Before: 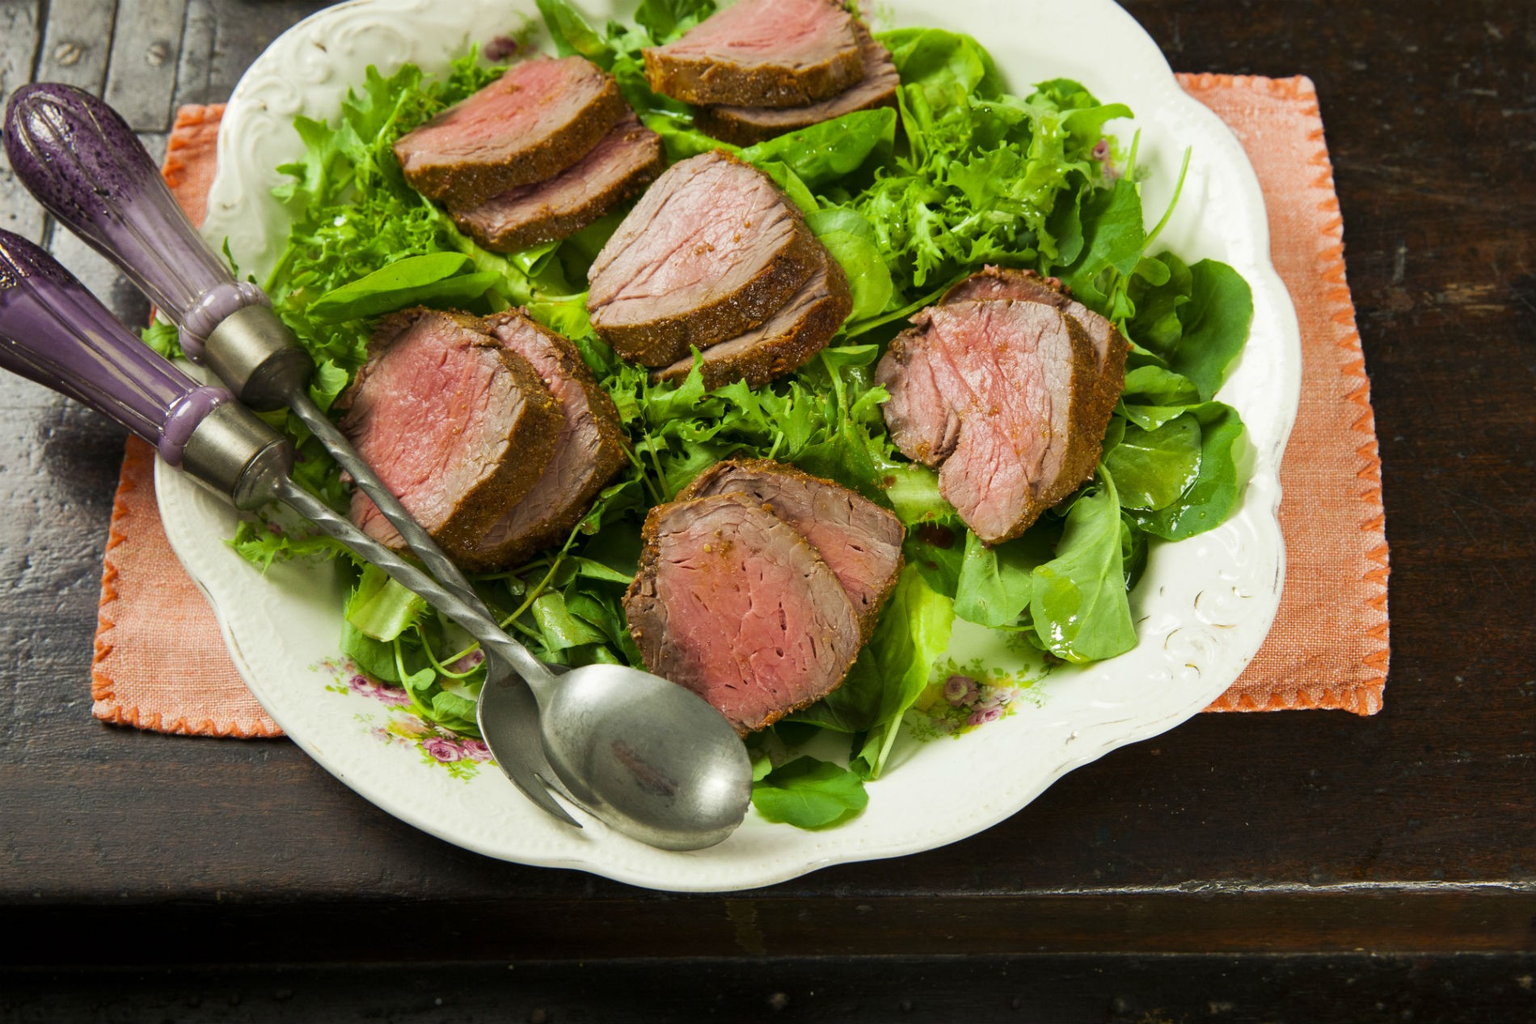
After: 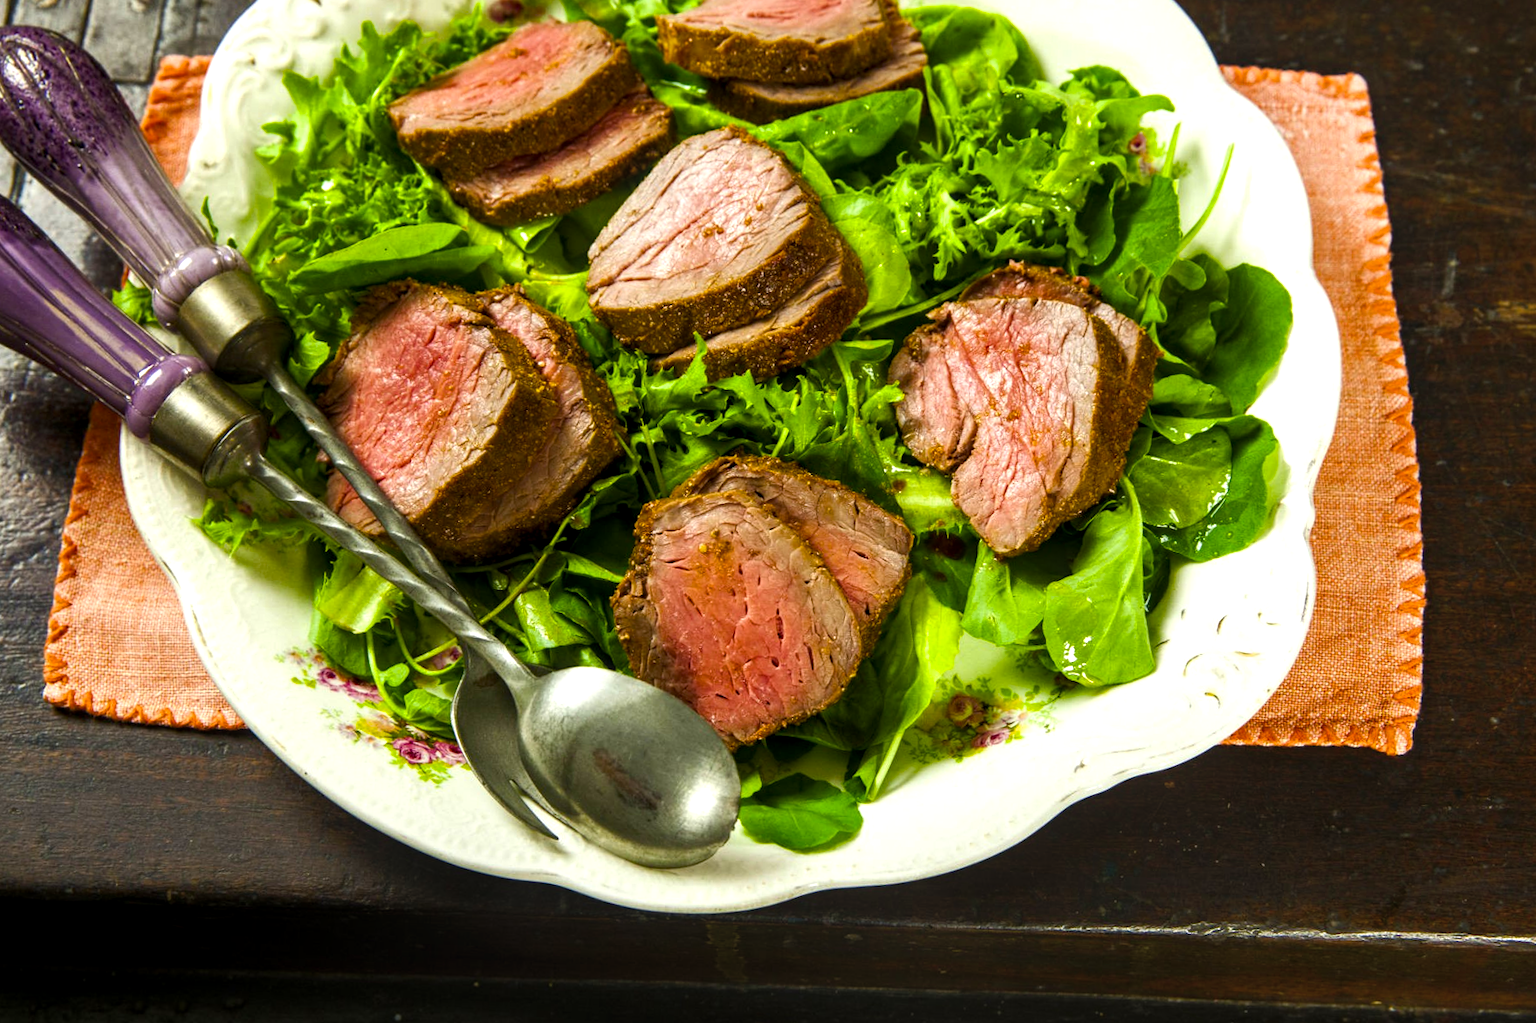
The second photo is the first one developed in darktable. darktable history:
crop and rotate: angle -2.38°
local contrast: detail 130%
color balance rgb: linear chroma grading › global chroma 16.62%, perceptual saturation grading › highlights -8.63%, perceptual saturation grading › mid-tones 18.66%, perceptual saturation grading › shadows 28.49%, perceptual brilliance grading › highlights 14.22%, perceptual brilliance grading › shadows -18.96%, global vibrance 27.71%
